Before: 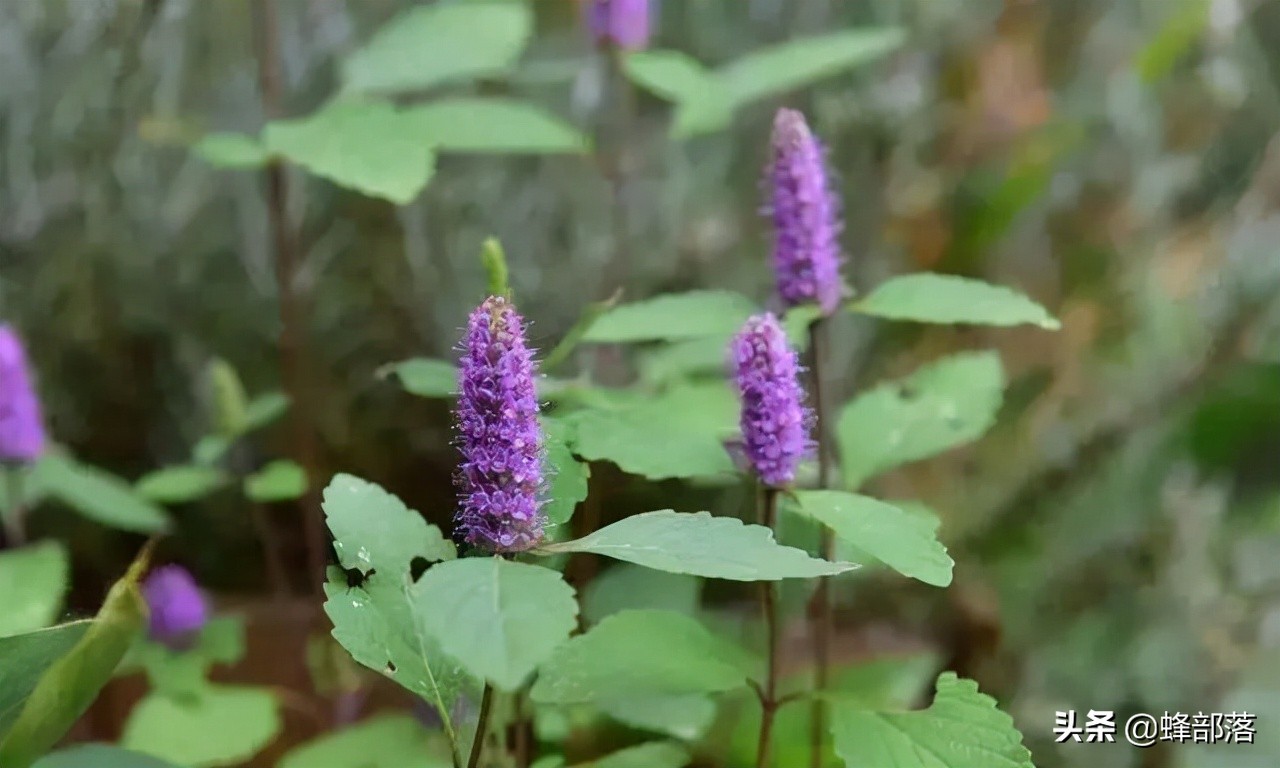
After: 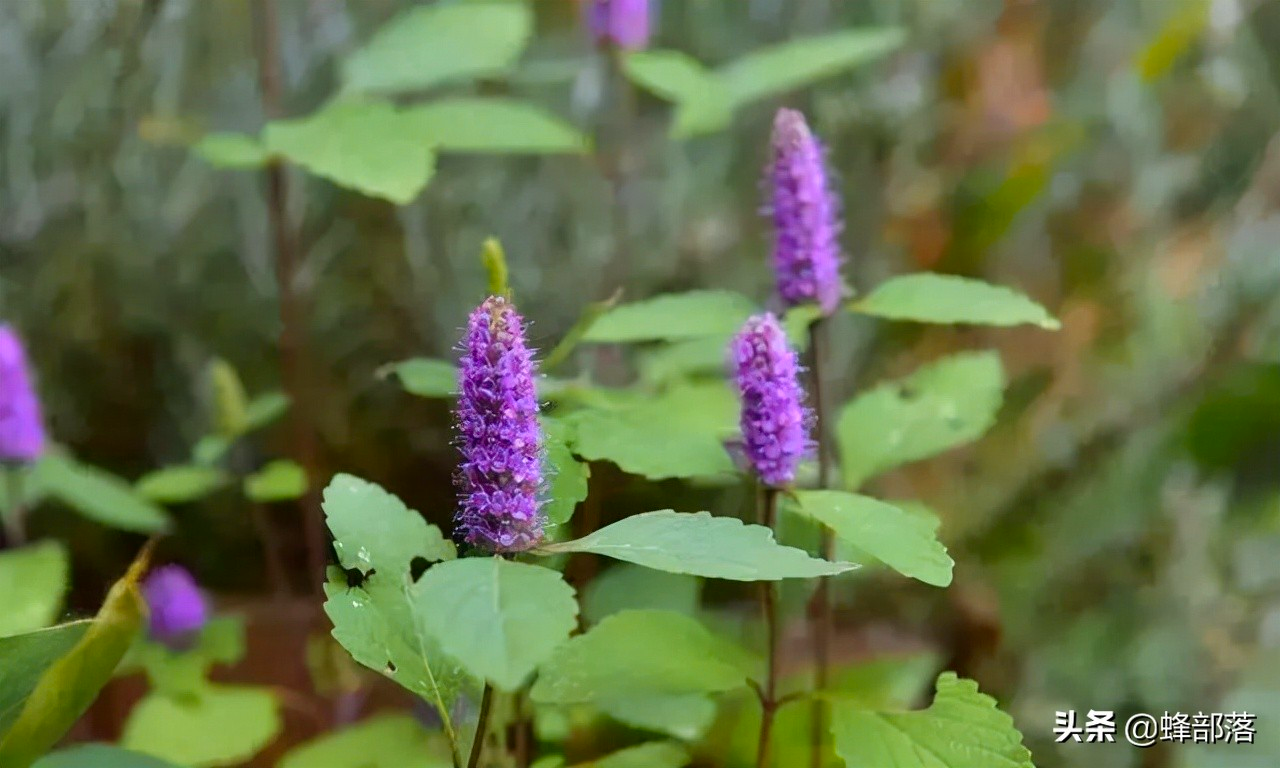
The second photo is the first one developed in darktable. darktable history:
color zones: curves: ch1 [(0.24, 0.634) (0.75, 0.5)]; ch2 [(0.253, 0.437) (0.745, 0.491)]
